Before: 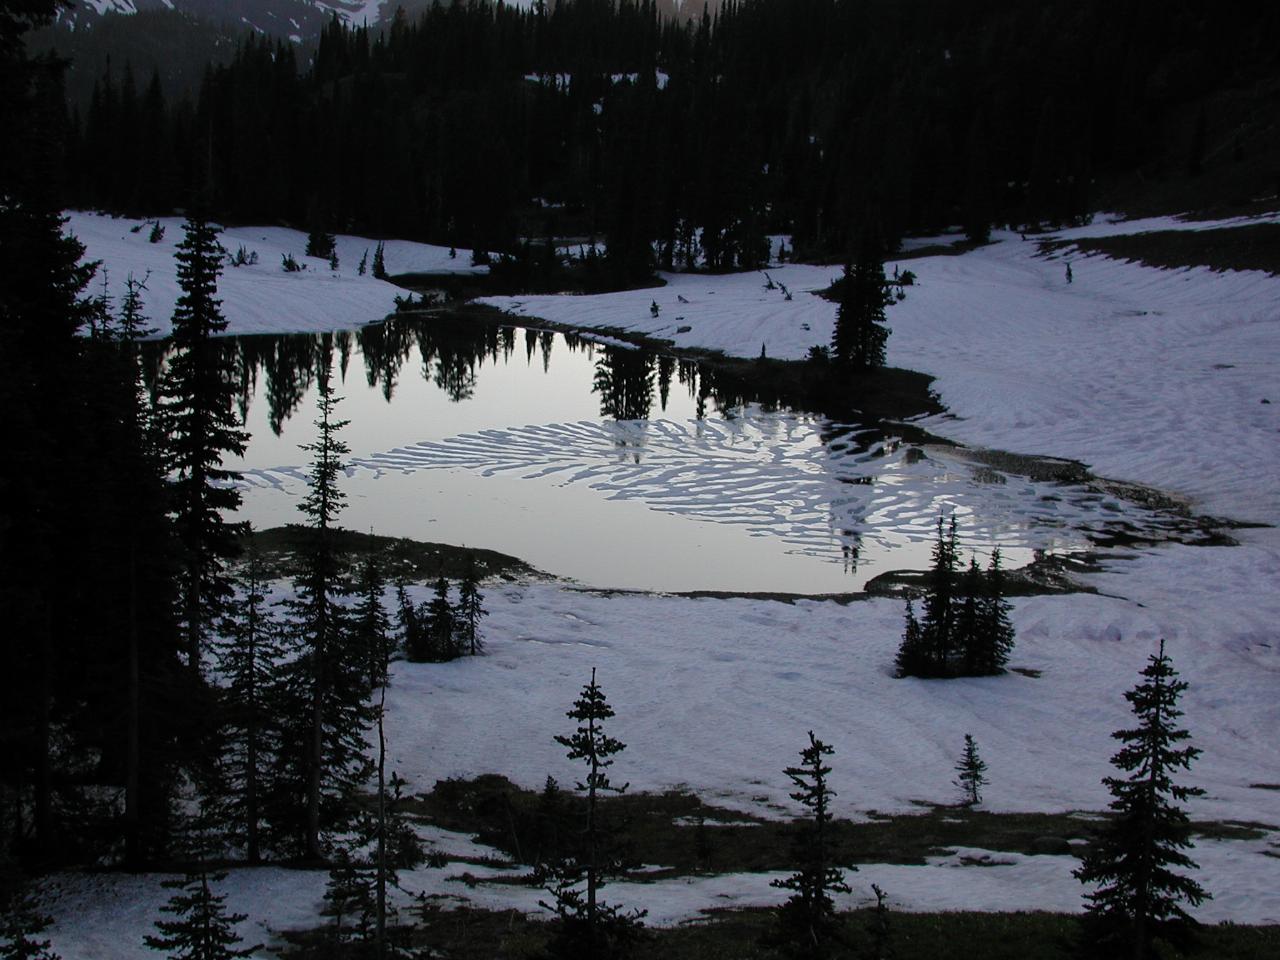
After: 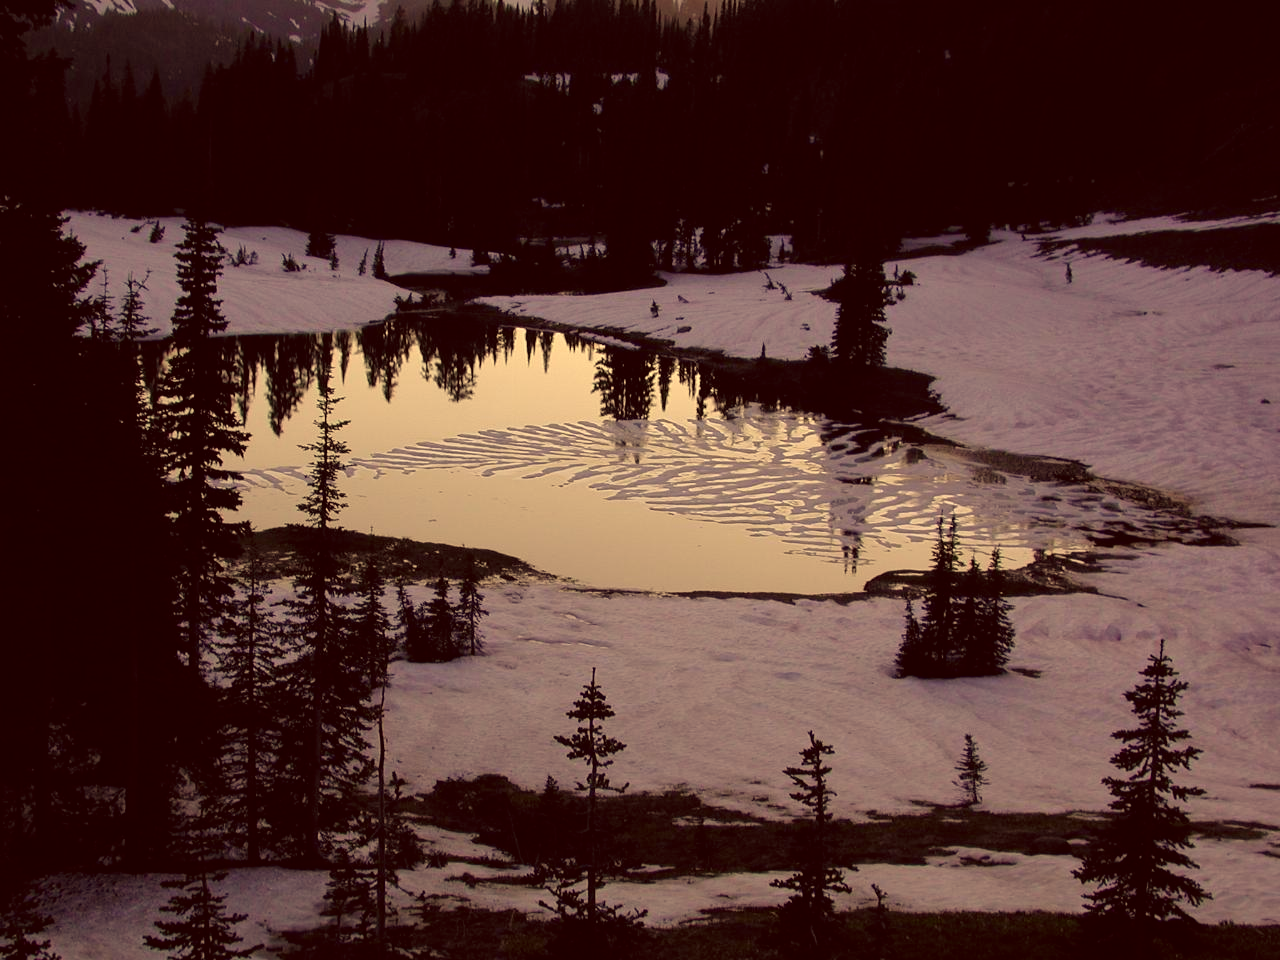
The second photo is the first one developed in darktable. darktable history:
color correction: highlights a* 9.66, highlights b* 38.94, shadows a* 14.92, shadows b* 3.27
